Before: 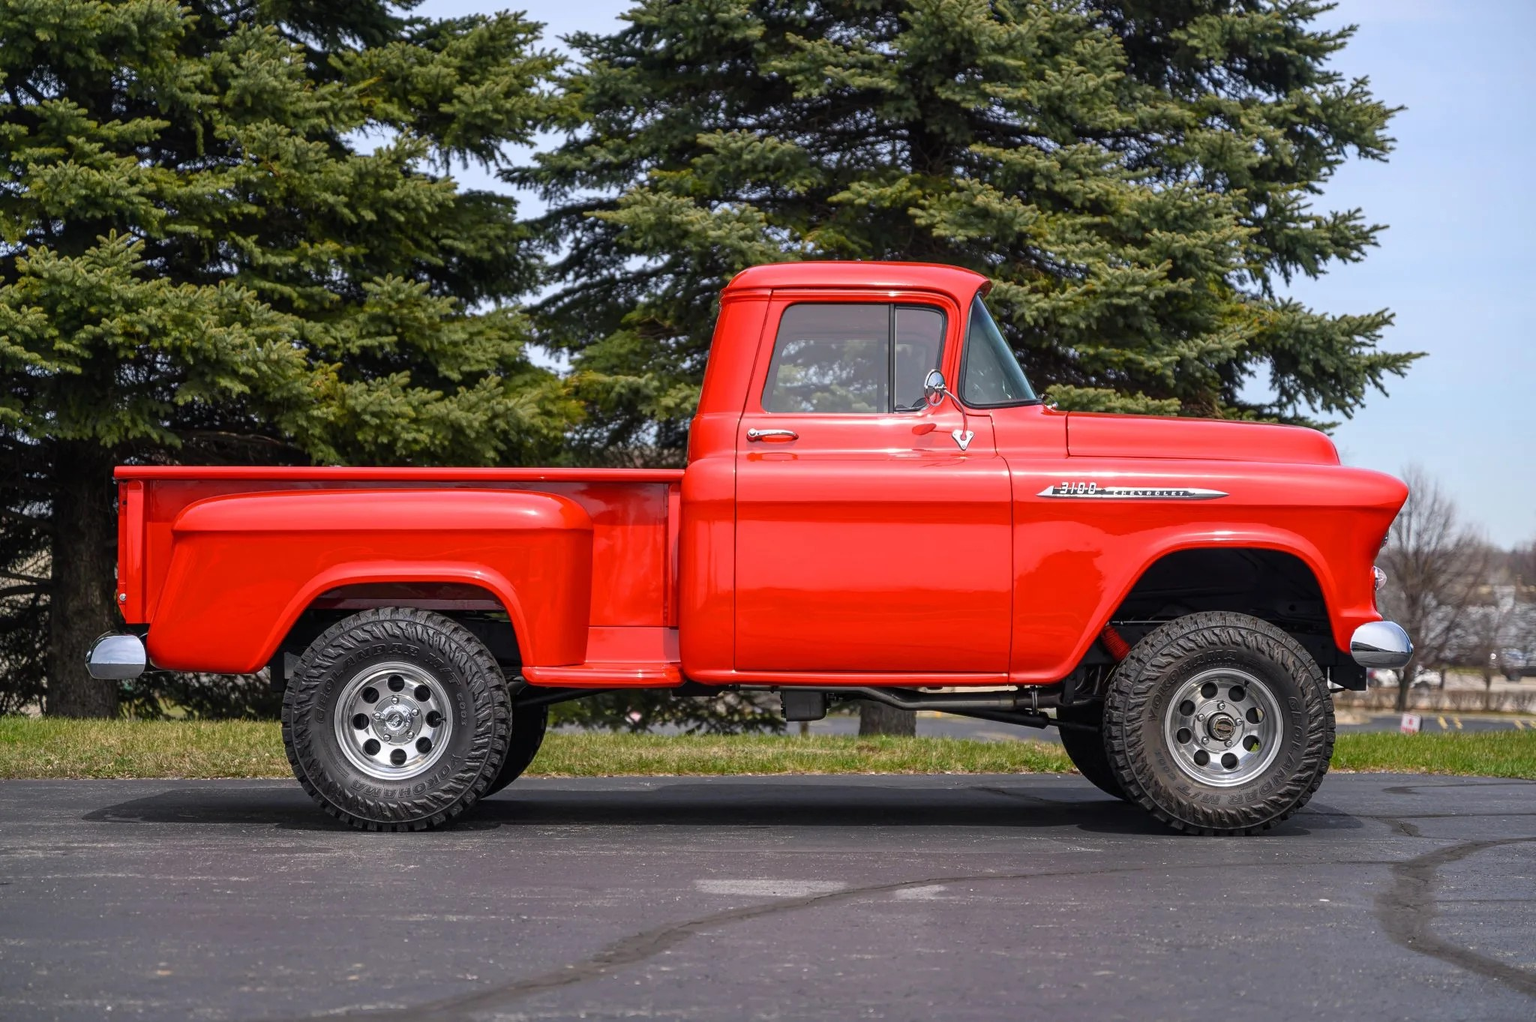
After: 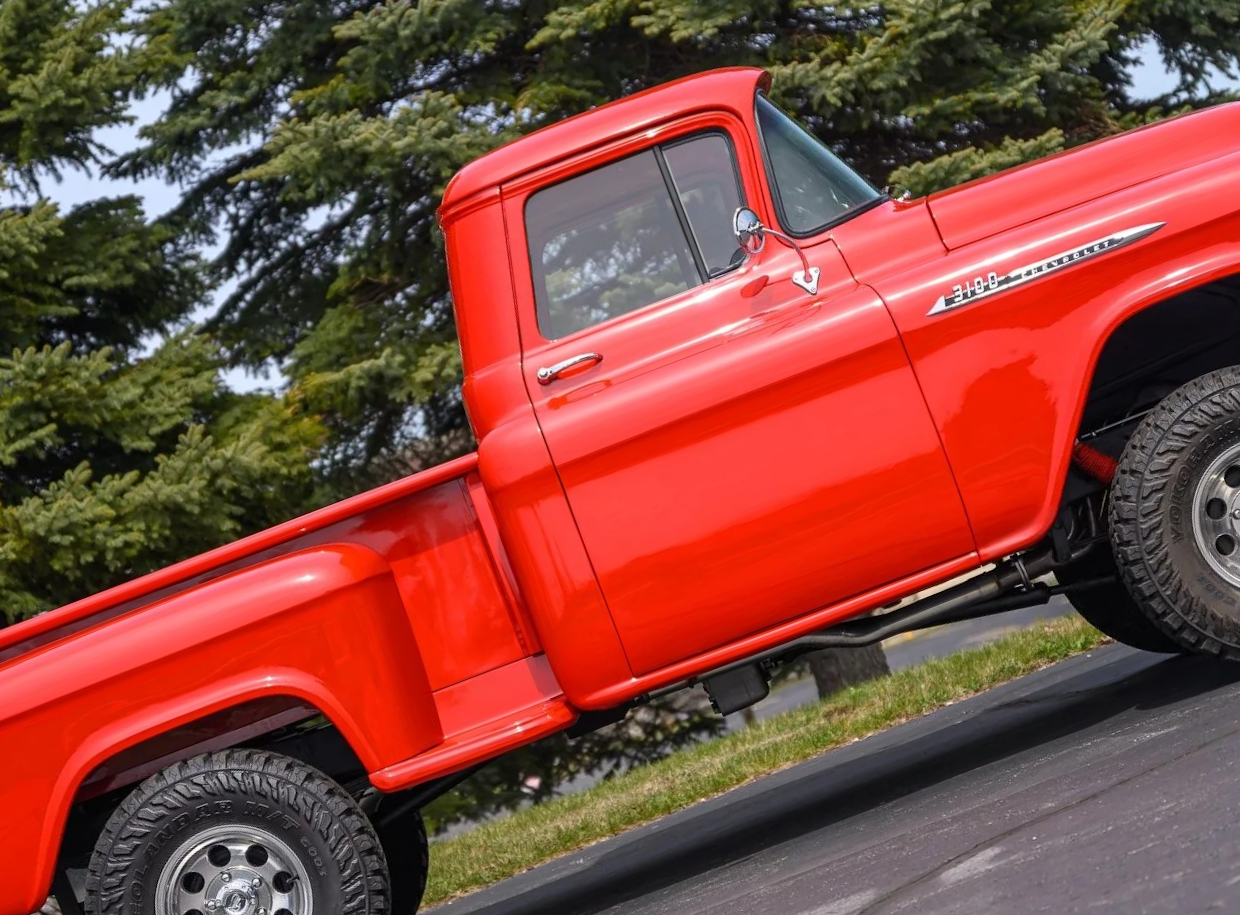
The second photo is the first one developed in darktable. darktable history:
crop and rotate: angle 20.98°, left 6.909%, right 3.932%, bottom 1.167%
